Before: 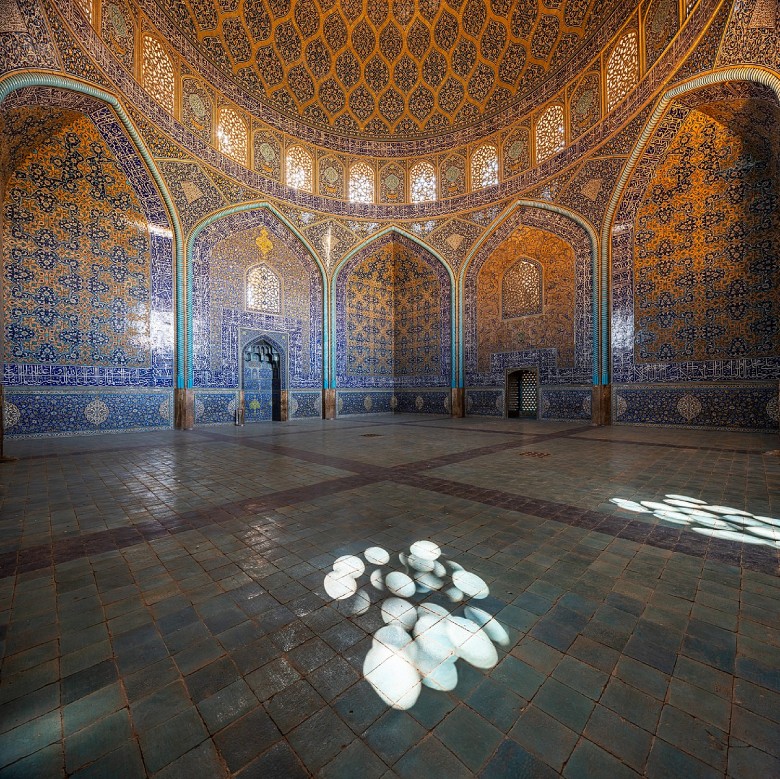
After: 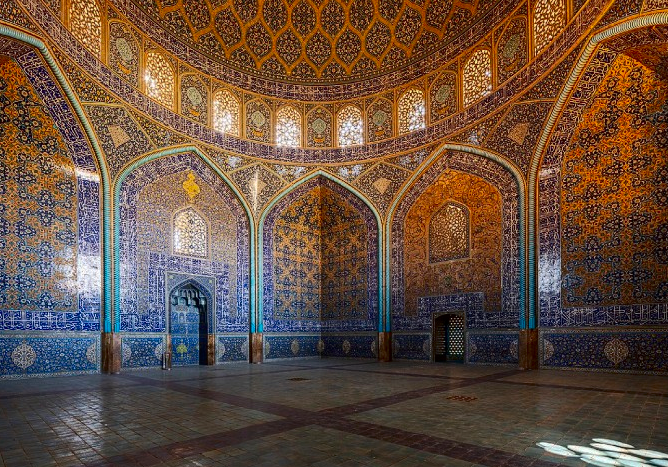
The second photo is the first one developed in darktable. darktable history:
shadows and highlights: shadows 39.28, highlights -59.72
crop and rotate: left 9.371%, top 7.307%, right 4.947%, bottom 32.658%
contrast brightness saturation: contrast 0.208, brightness -0.102, saturation 0.21
